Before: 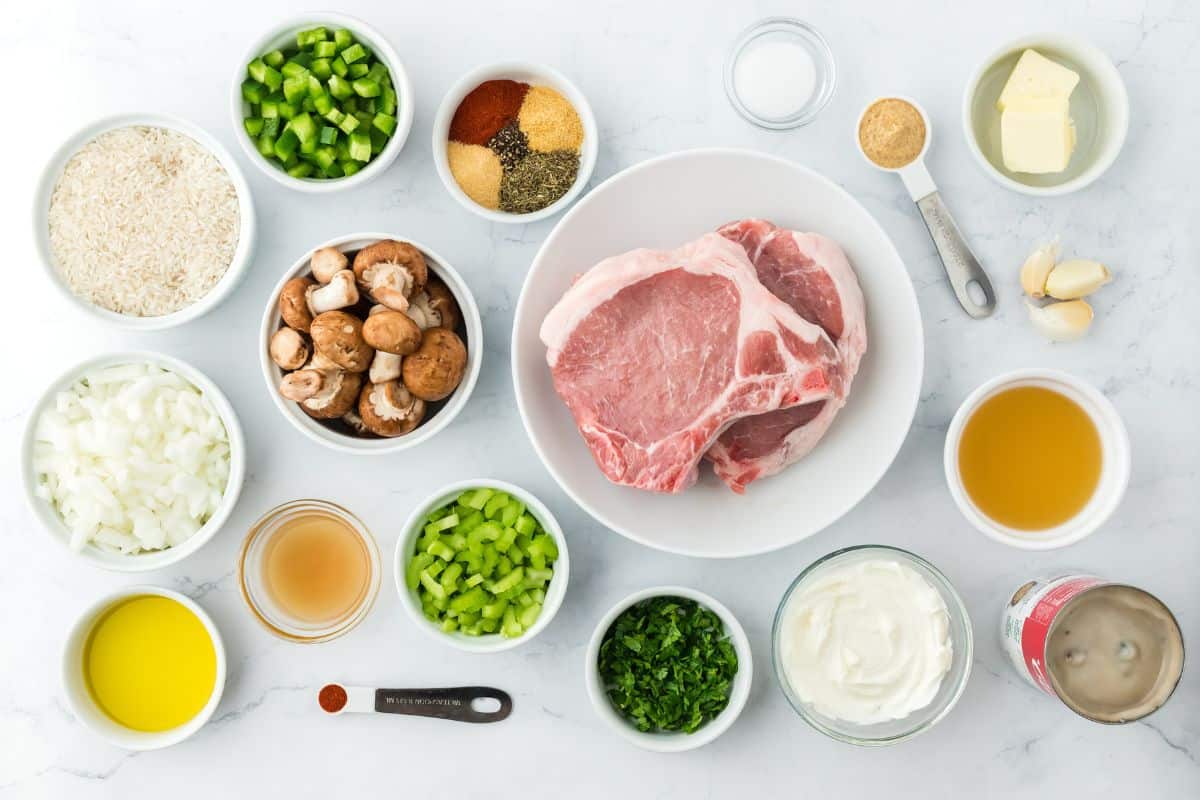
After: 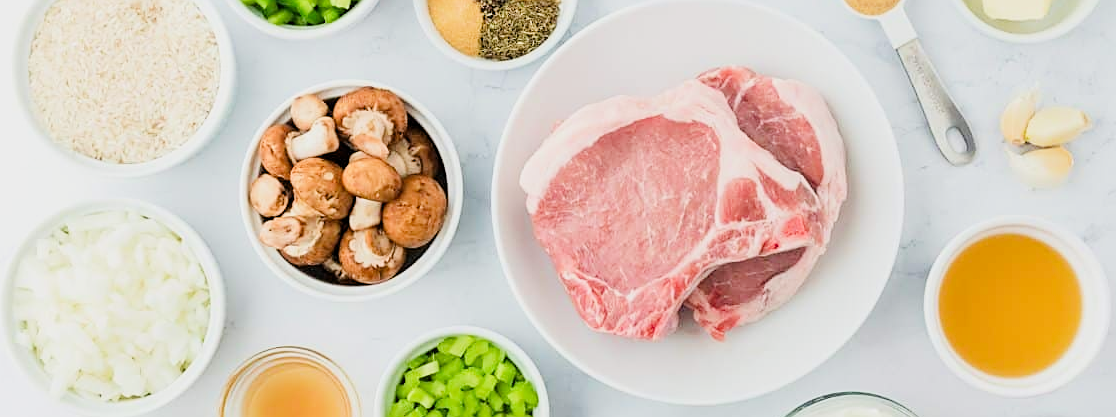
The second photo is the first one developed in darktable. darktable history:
color correction: saturation 1.1
filmic rgb: black relative exposure -7.65 EV, white relative exposure 4.56 EV, hardness 3.61
crop: left 1.744%, top 19.225%, right 5.069%, bottom 28.357%
exposure: exposure 0.785 EV, compensate highlight preservation false
sharpen: on, module defaults
